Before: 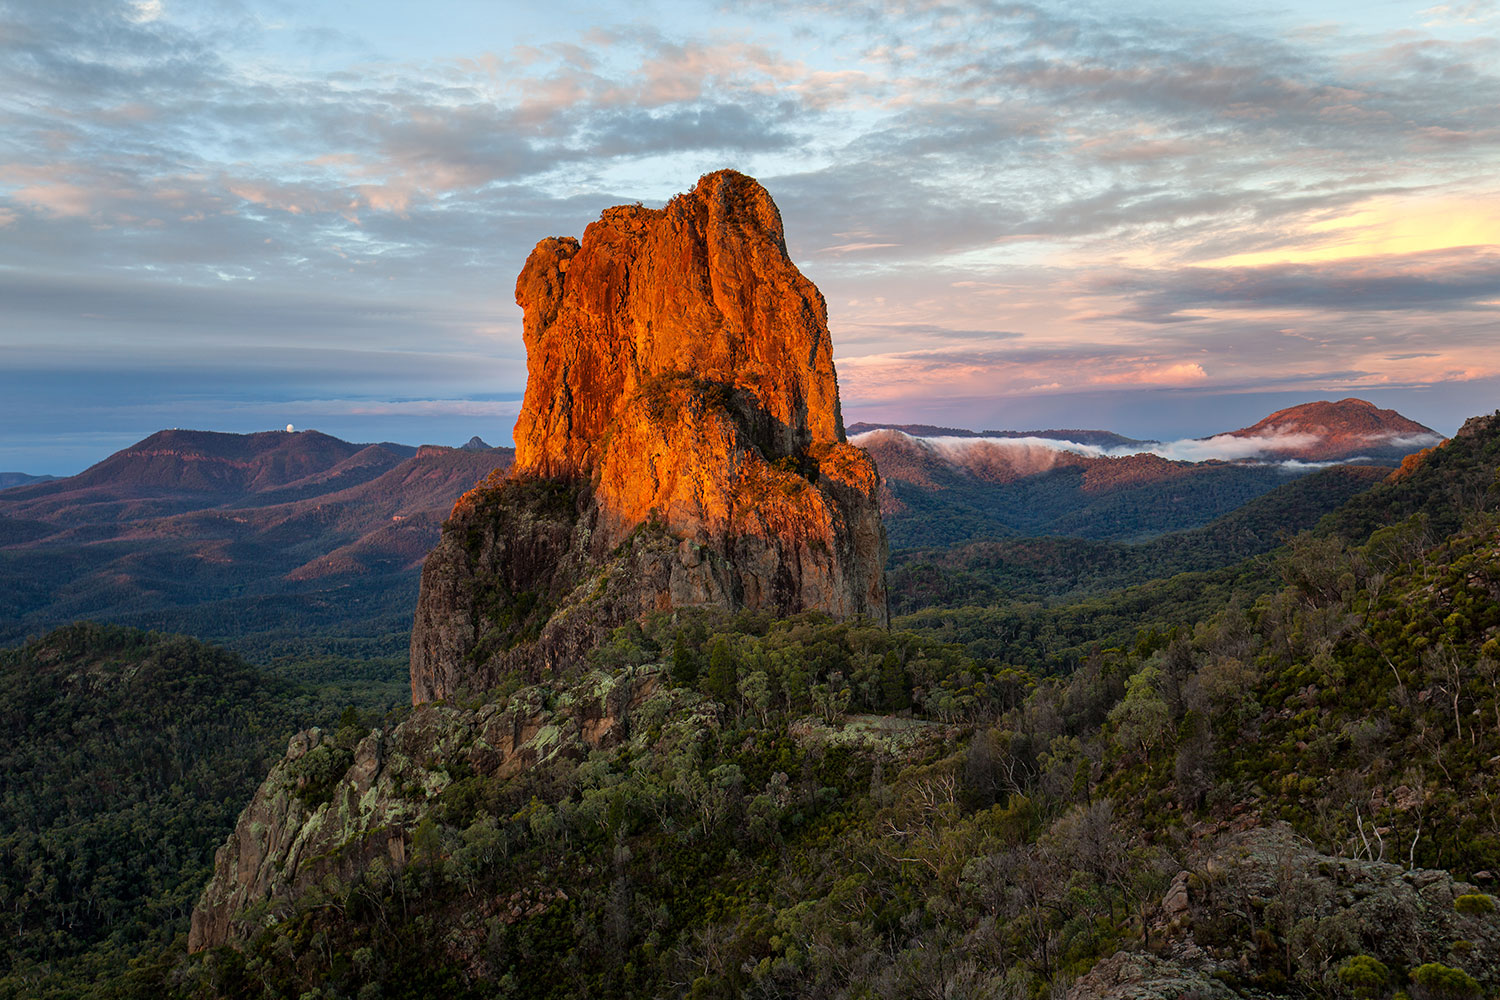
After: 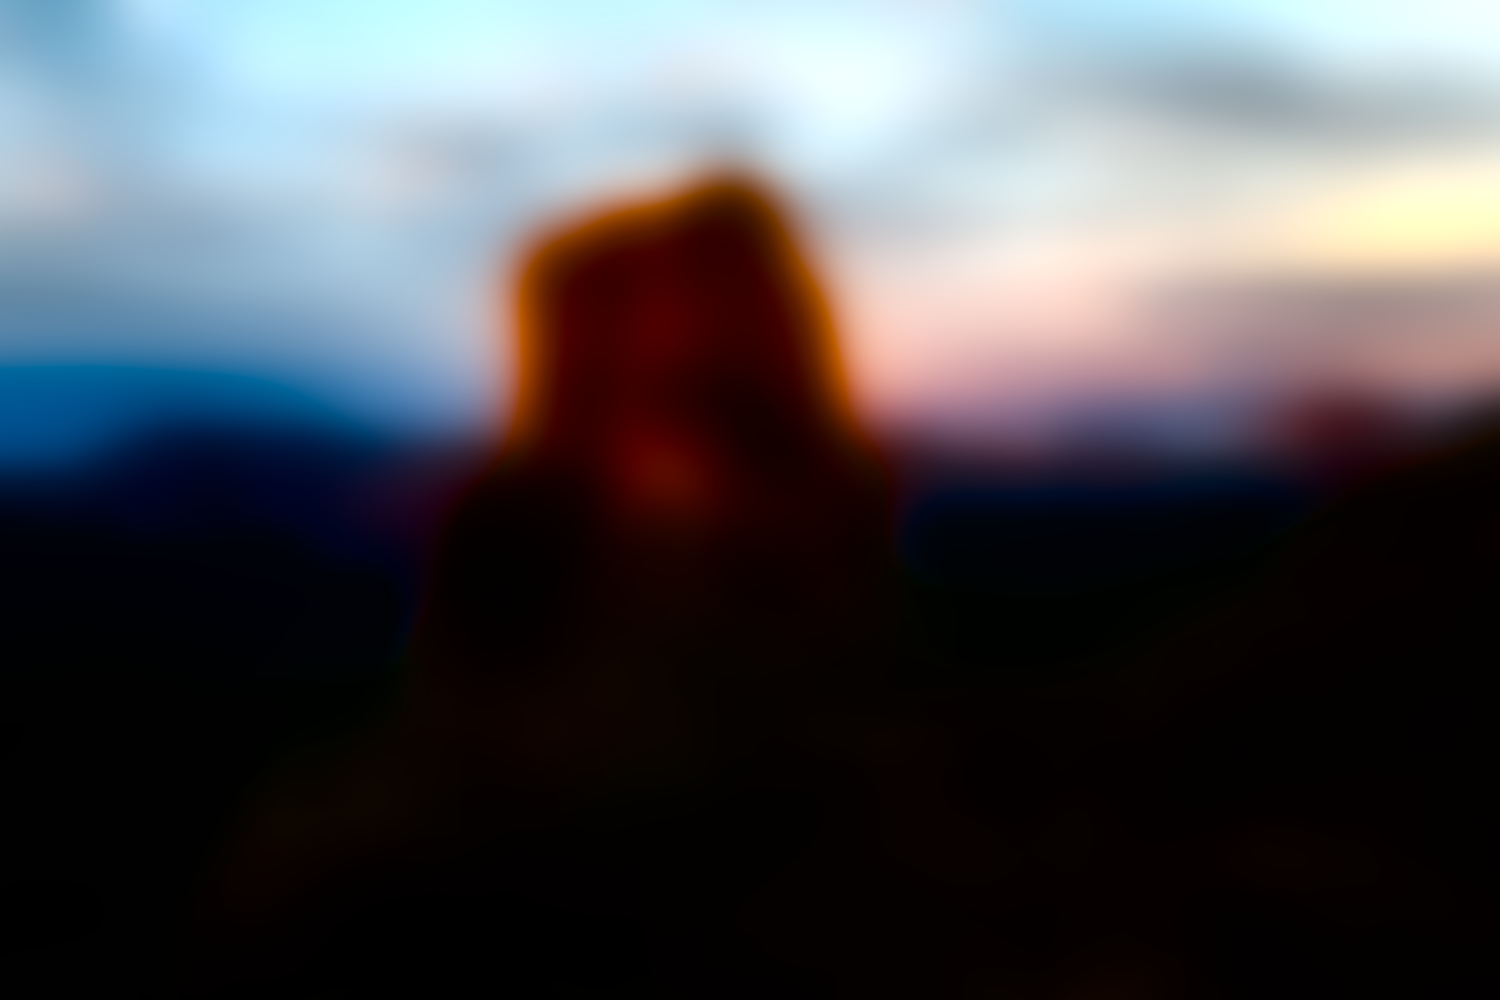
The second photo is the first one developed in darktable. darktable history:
color balance rgb: linear chroma grading › shadows 10%, linear chroma grading › highlights 10%, linear chroma grading › global chroma 15%, linear chroma grading › mid-tones 15%, perceptual saturation grading › global saturation 40%, perceptual saturation grading › highlights -25%, perceptual saturation grading › mid-tones 35%, perceptual saturation grading › shadows 35%, perceptual brilliance grading › global brilliance 11.29%, global vibrance 11.29%
lowpass: radius 31.92, contrast 1.72, brightness -0.98, saturation 0.94
